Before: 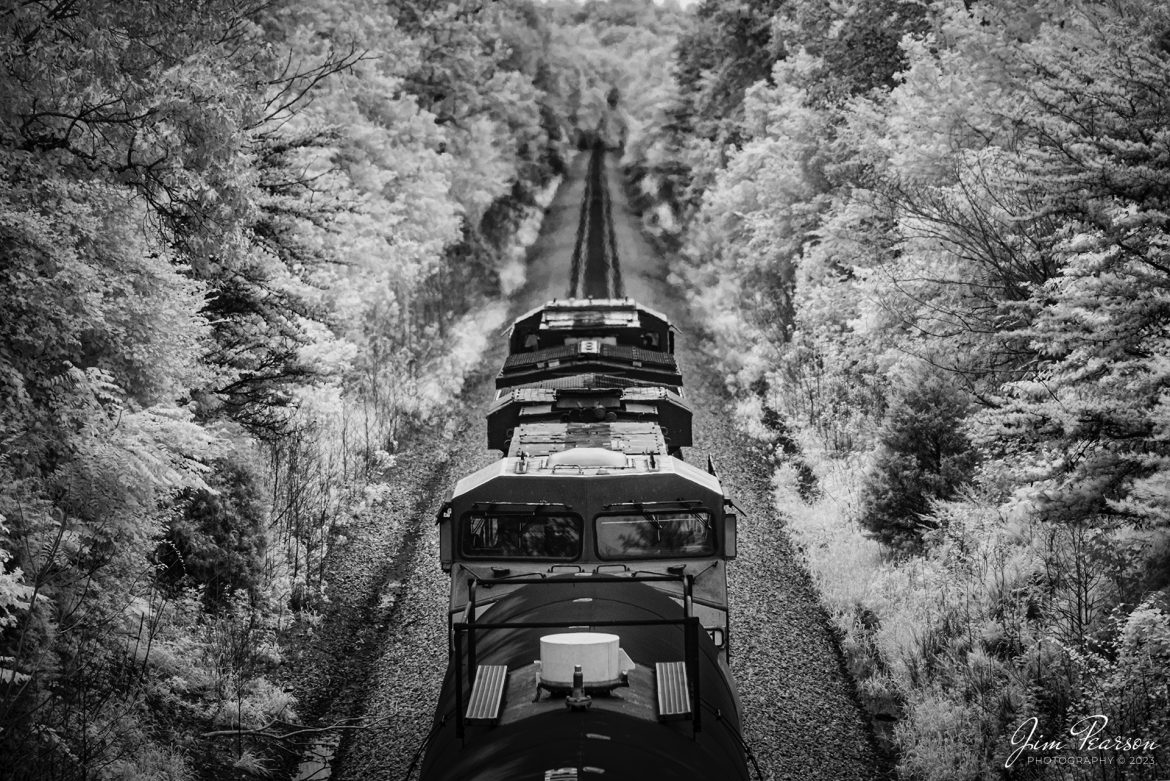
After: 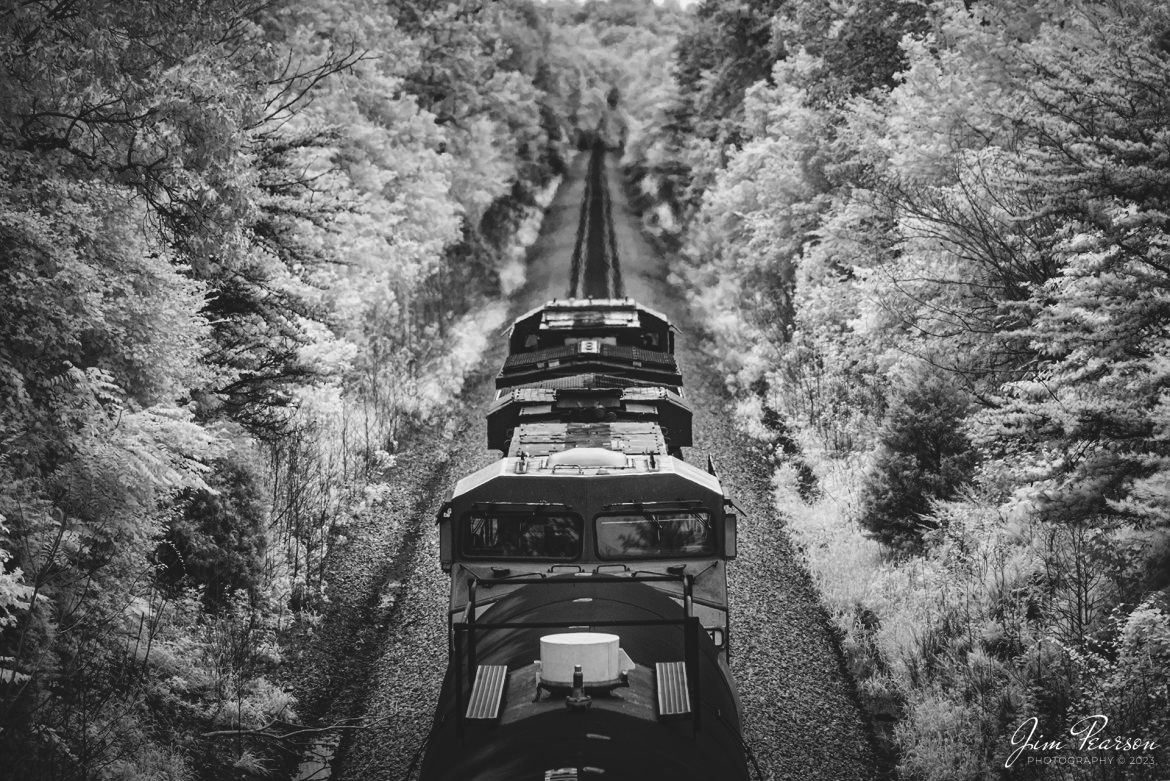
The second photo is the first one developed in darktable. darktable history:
exposure: black level correction -0.015, exposure -0.125 EV, compensate highlight preservation false
color balance: contrast 10%
